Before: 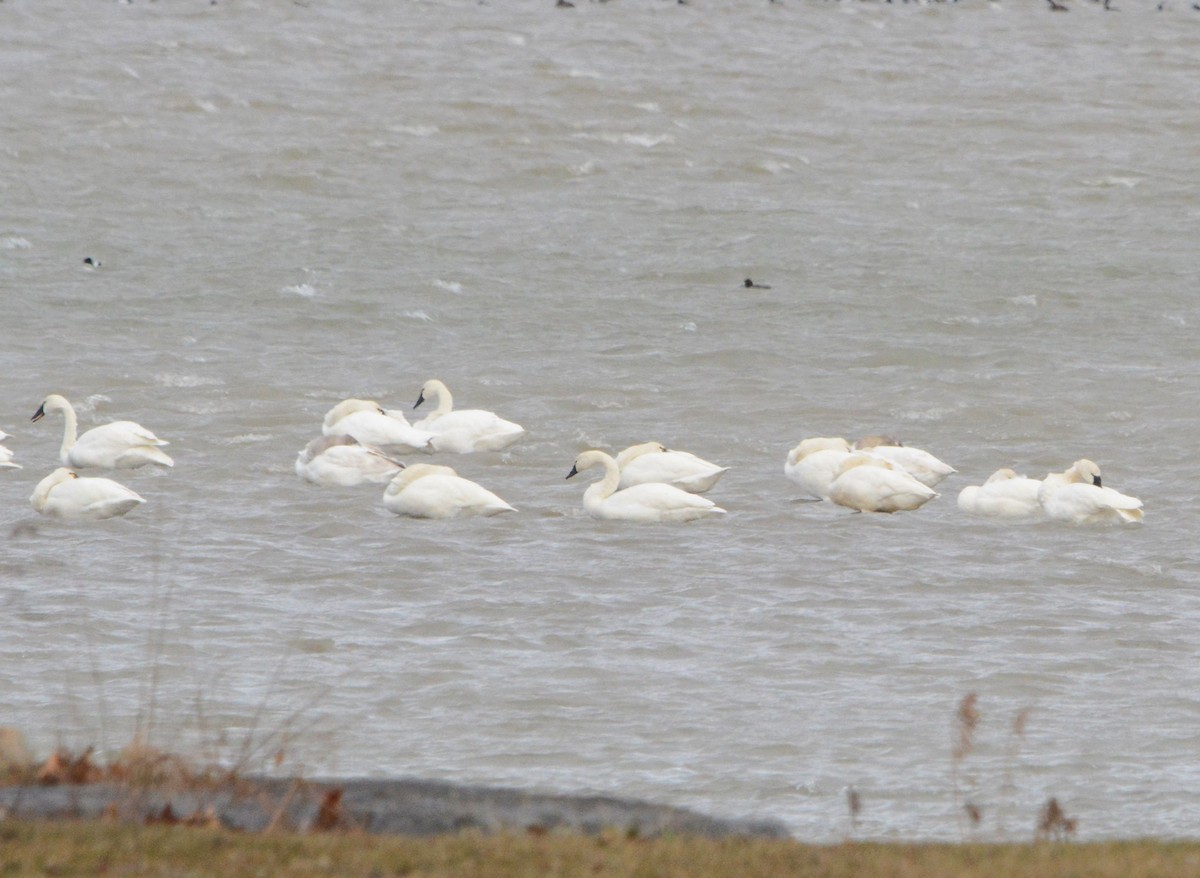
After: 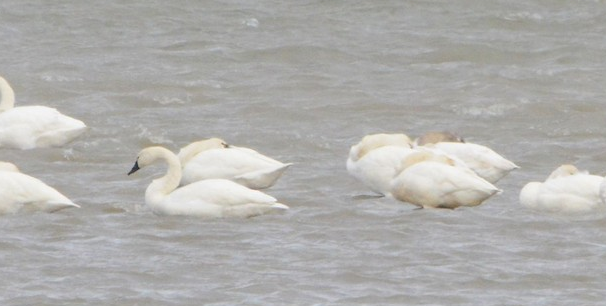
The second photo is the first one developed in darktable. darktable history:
crop: left 36.506%, top 34.634%, right 12.938%, bottom 30.476%
